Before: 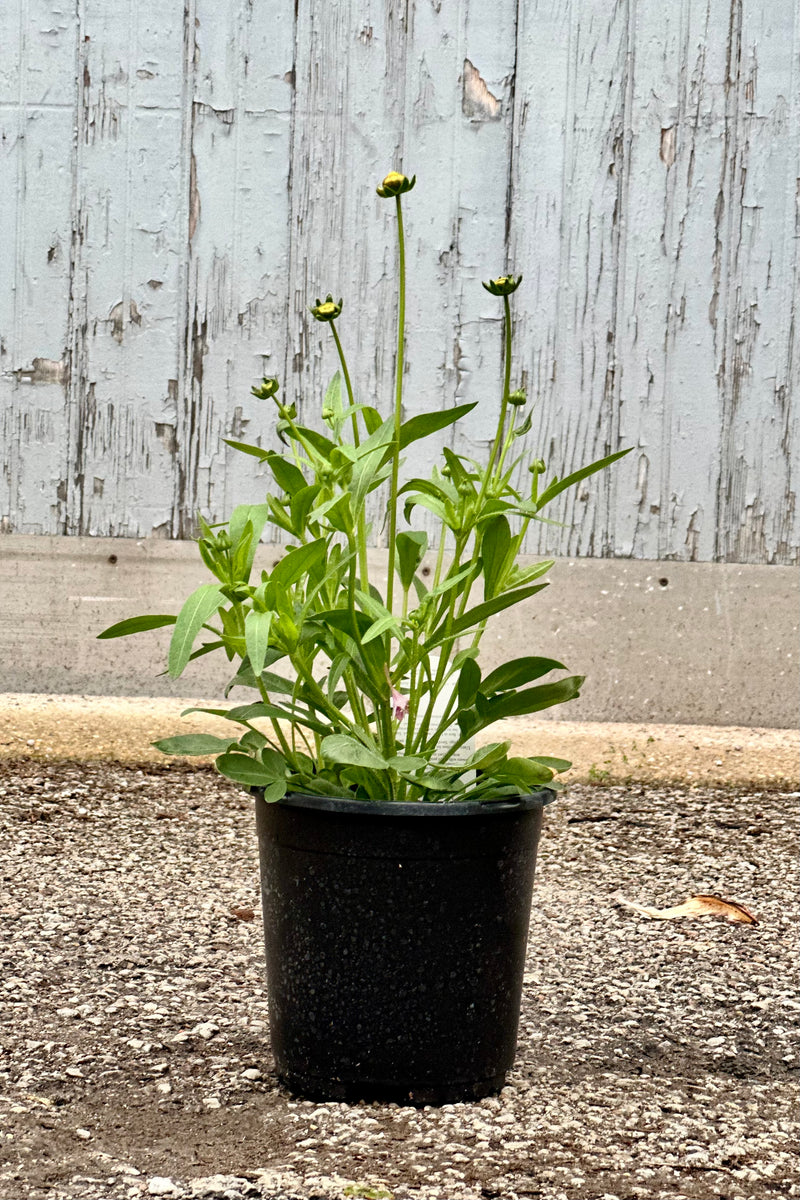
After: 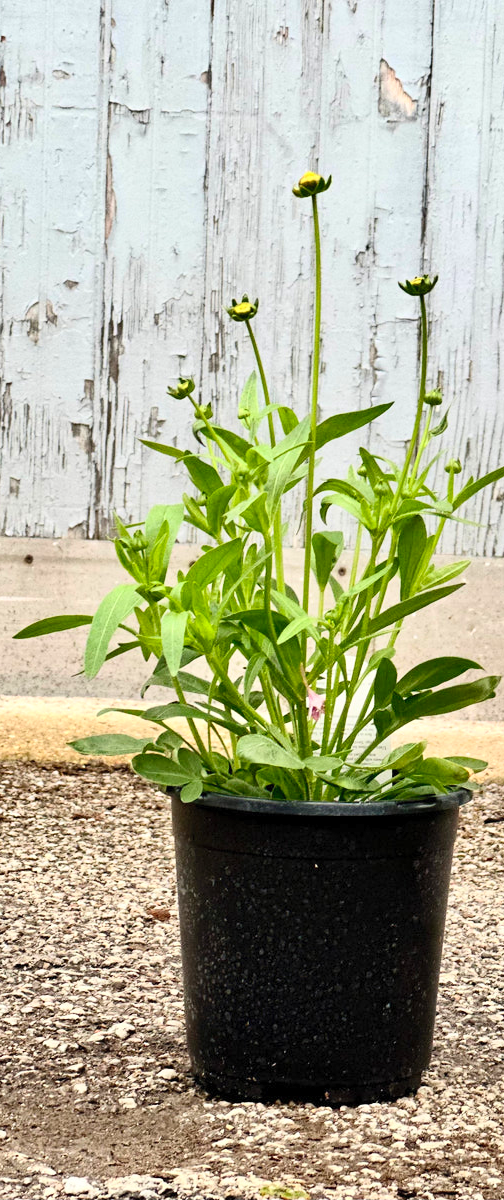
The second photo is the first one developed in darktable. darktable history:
crop: left 10.557%, right 26.398%
contrast brightness saturation: contrast 0.195, brightness 0.16, saturation 0.226
